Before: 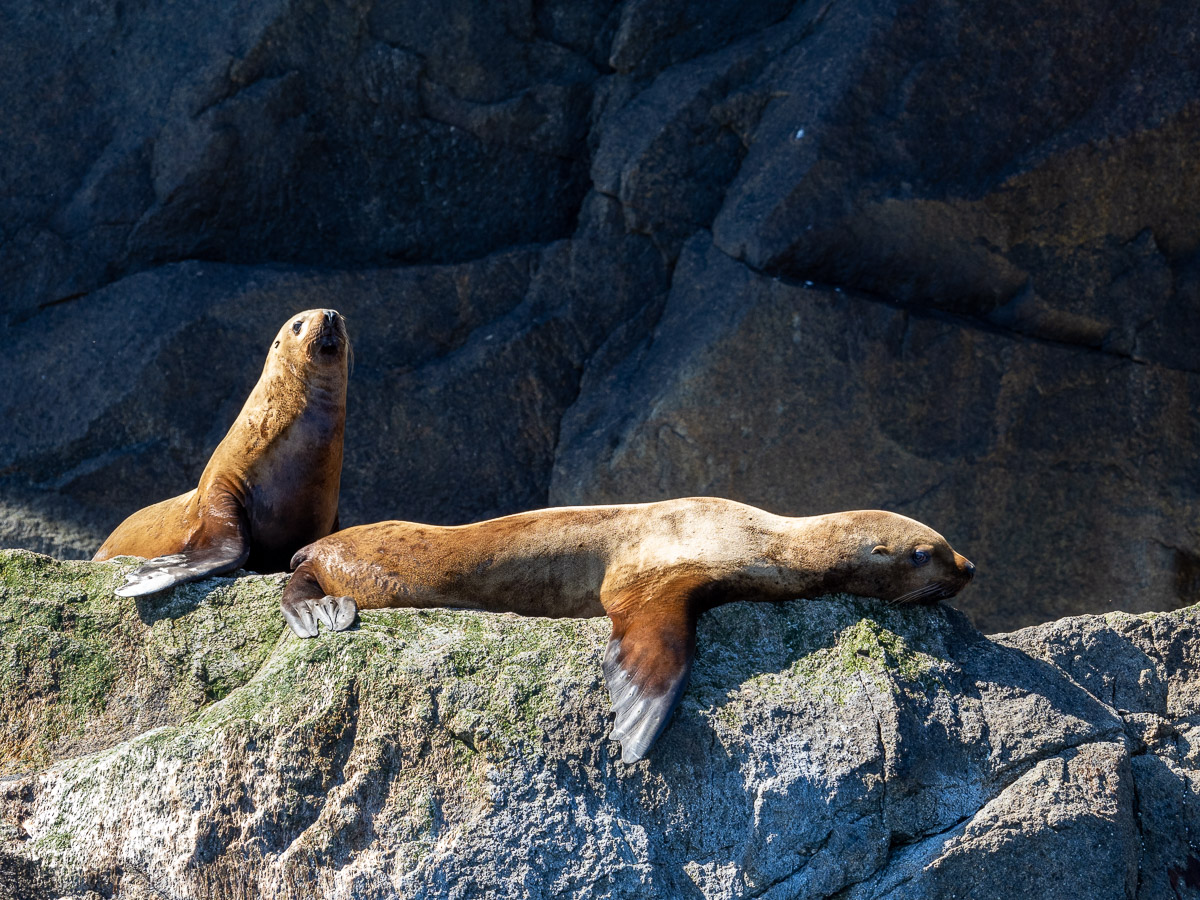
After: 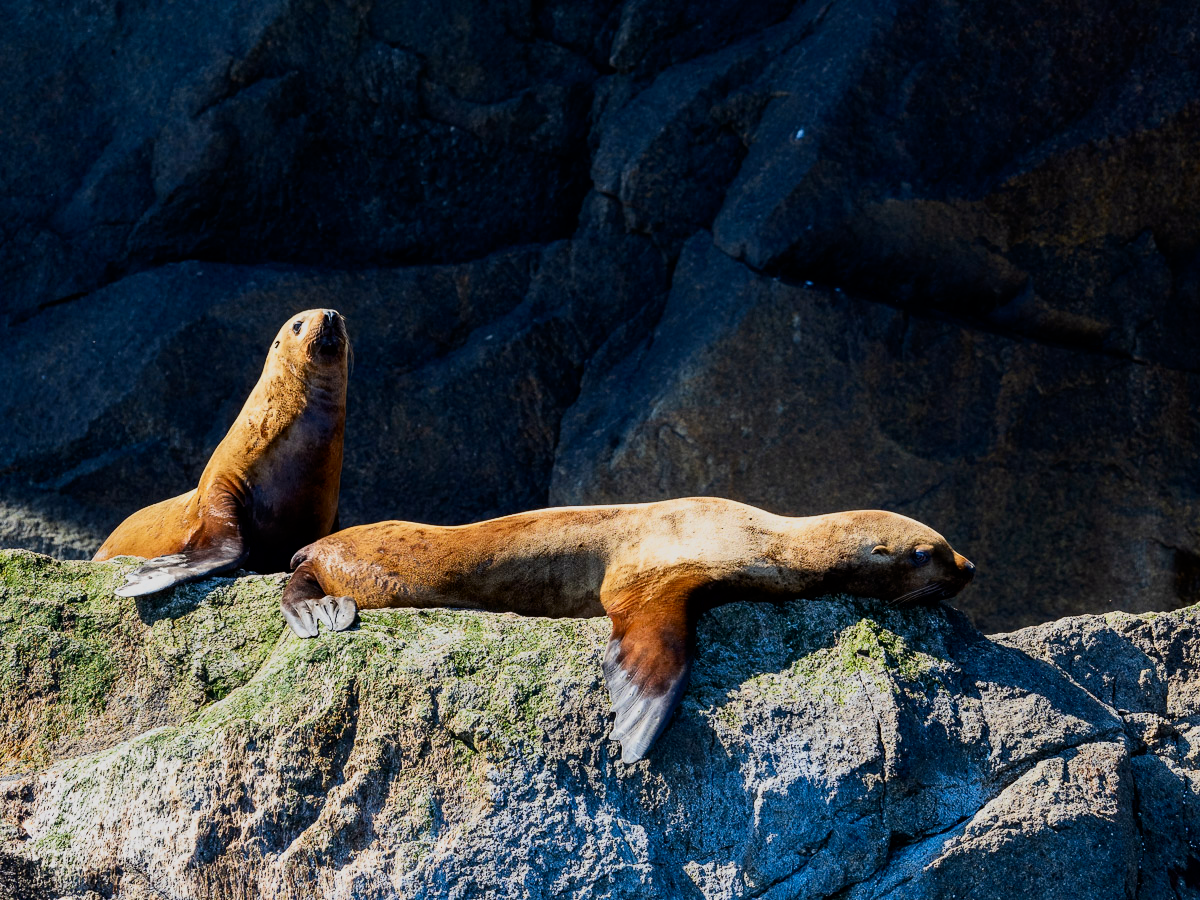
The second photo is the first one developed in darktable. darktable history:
filmic rgb: black relative exposure -7.65 EV, white relative exposure 4.56 EV, hardness 3.61, color science v6 (2022)
contrast brightness saturation: contrast 0.18, saturation 0.3
